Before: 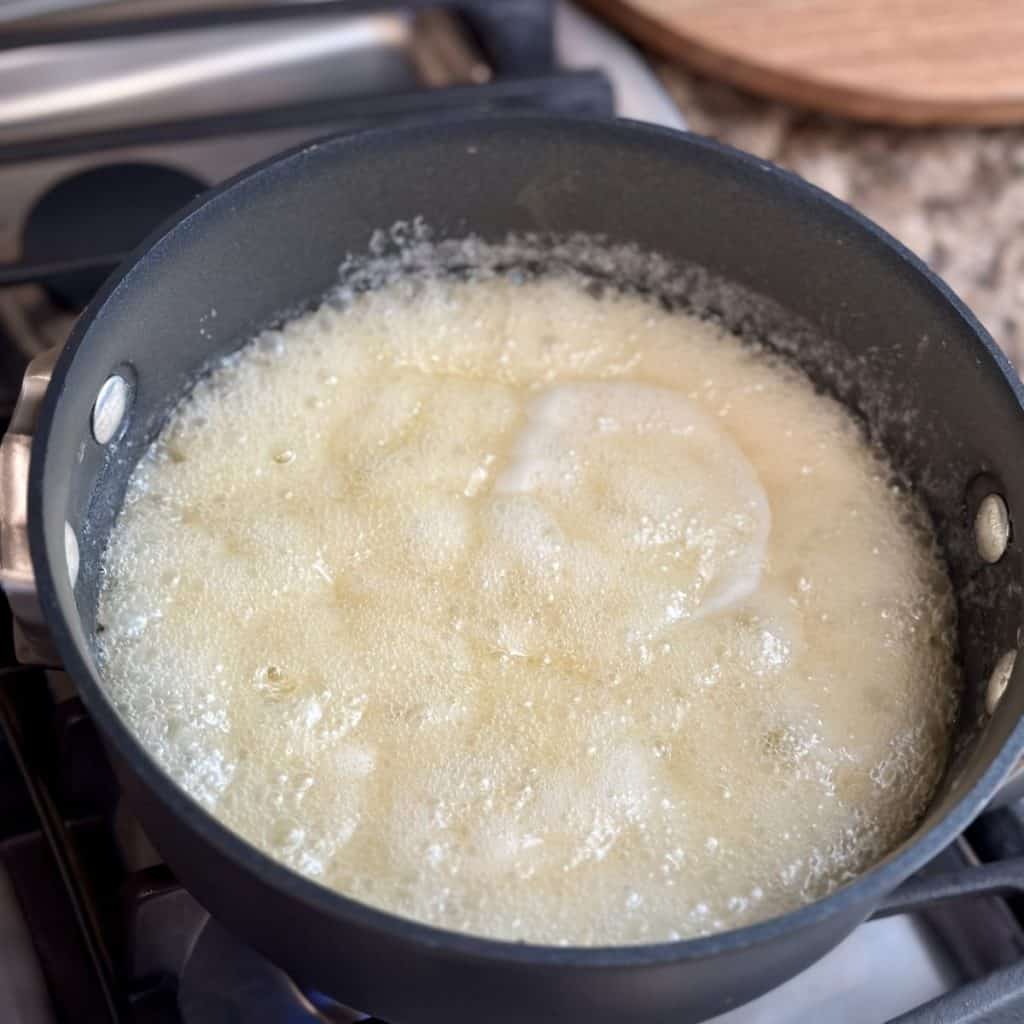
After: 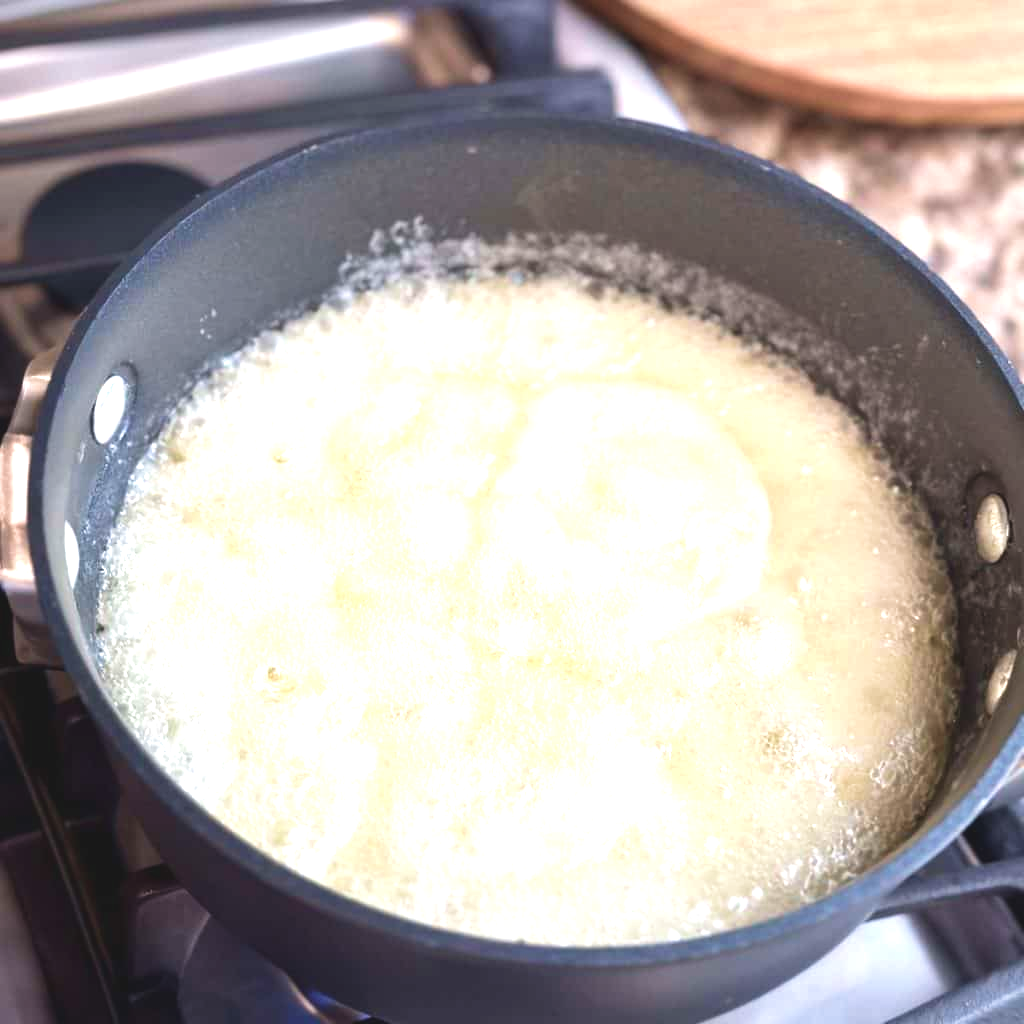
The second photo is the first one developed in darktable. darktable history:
velvia: on, module defaults
exposure: black level correction -0.005, exposure 1.002 EV, compensate highlight preservation false
